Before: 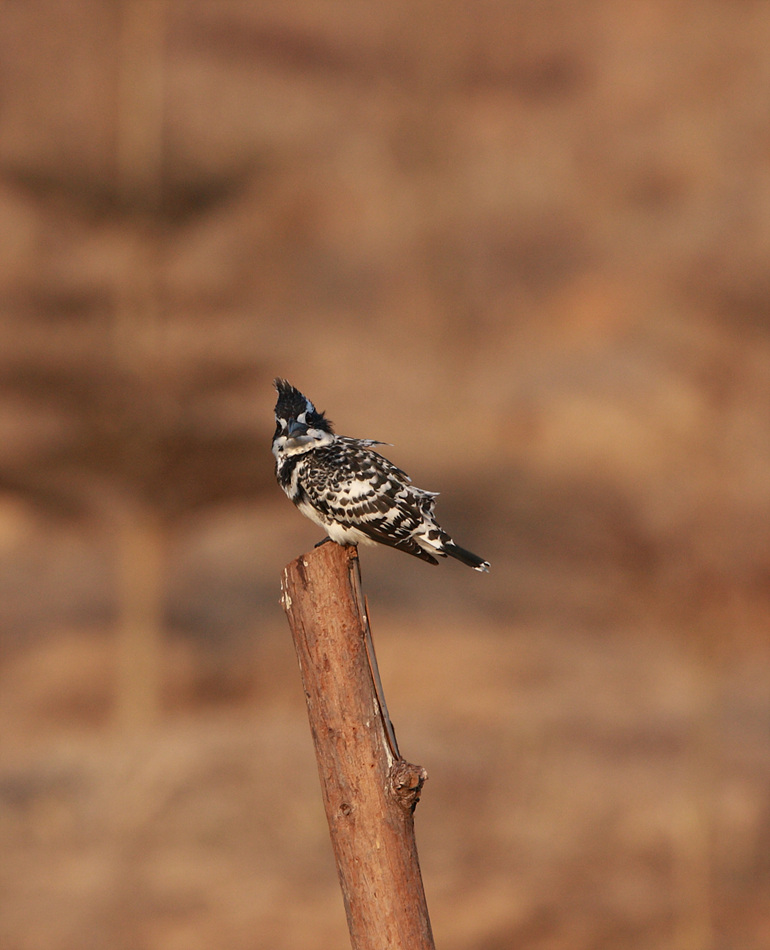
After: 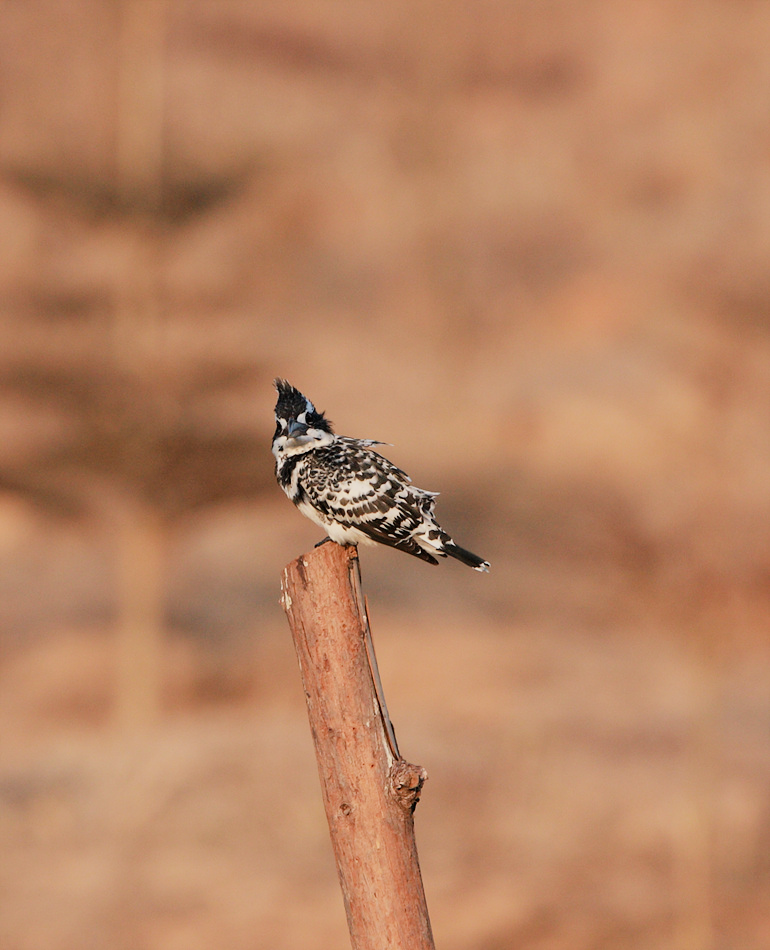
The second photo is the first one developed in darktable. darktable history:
filmic rgb: black relative exposure -7.08 EV, white relative exposure 5.35 EV, hardness 3.03
exposure: exposure 0.201 EV, compensate exposure bias true, compensate highlight preservation false
